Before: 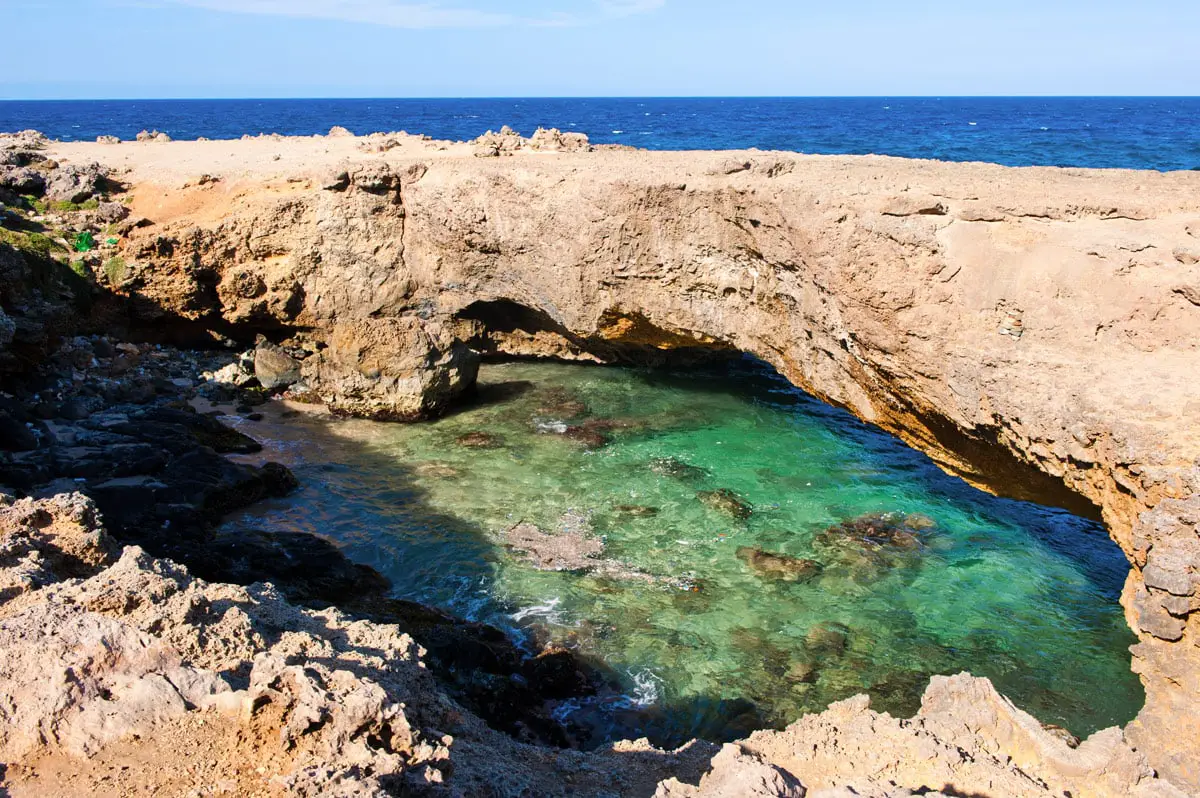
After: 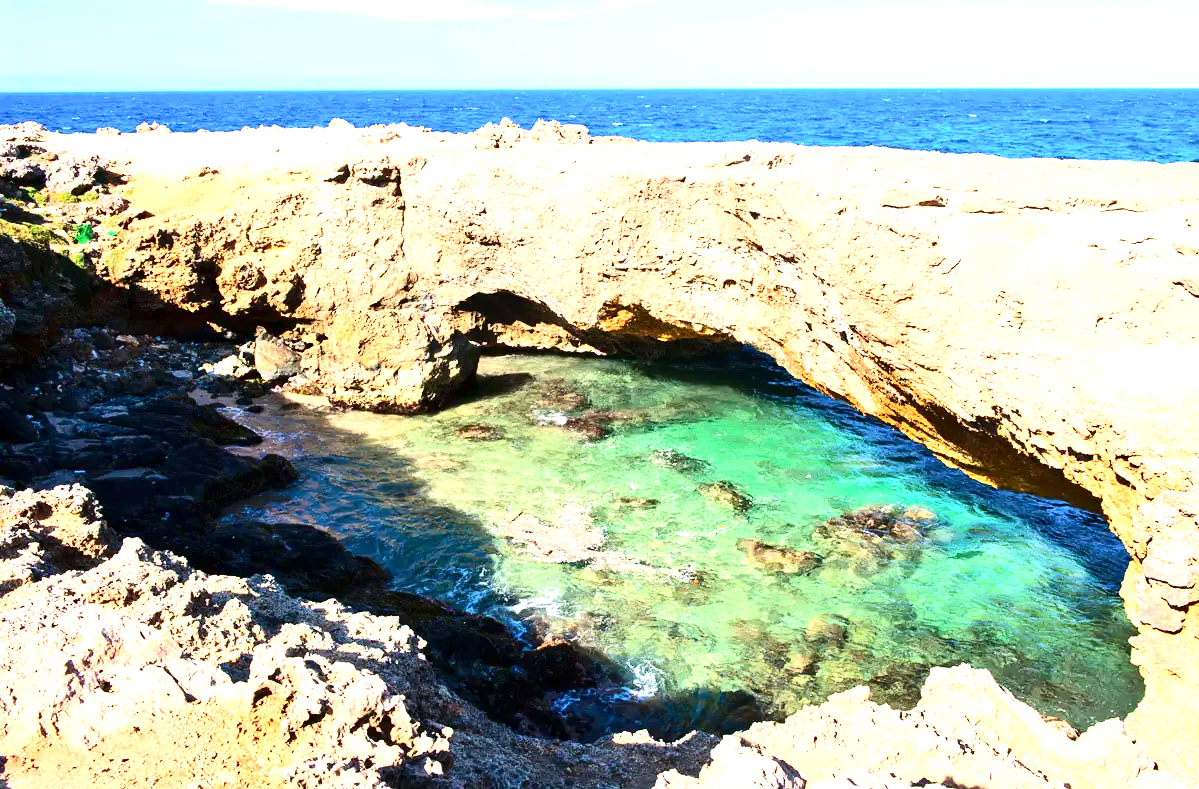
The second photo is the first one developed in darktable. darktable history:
crop: top 1.049%, right 0.001%
exposure: black level correction 0, exposure 1.379 EV, compensate exposure bias true, compensate highlight preservation false
contrast brightness saturation: contrast 0.28
vibrance: on, module defaults
